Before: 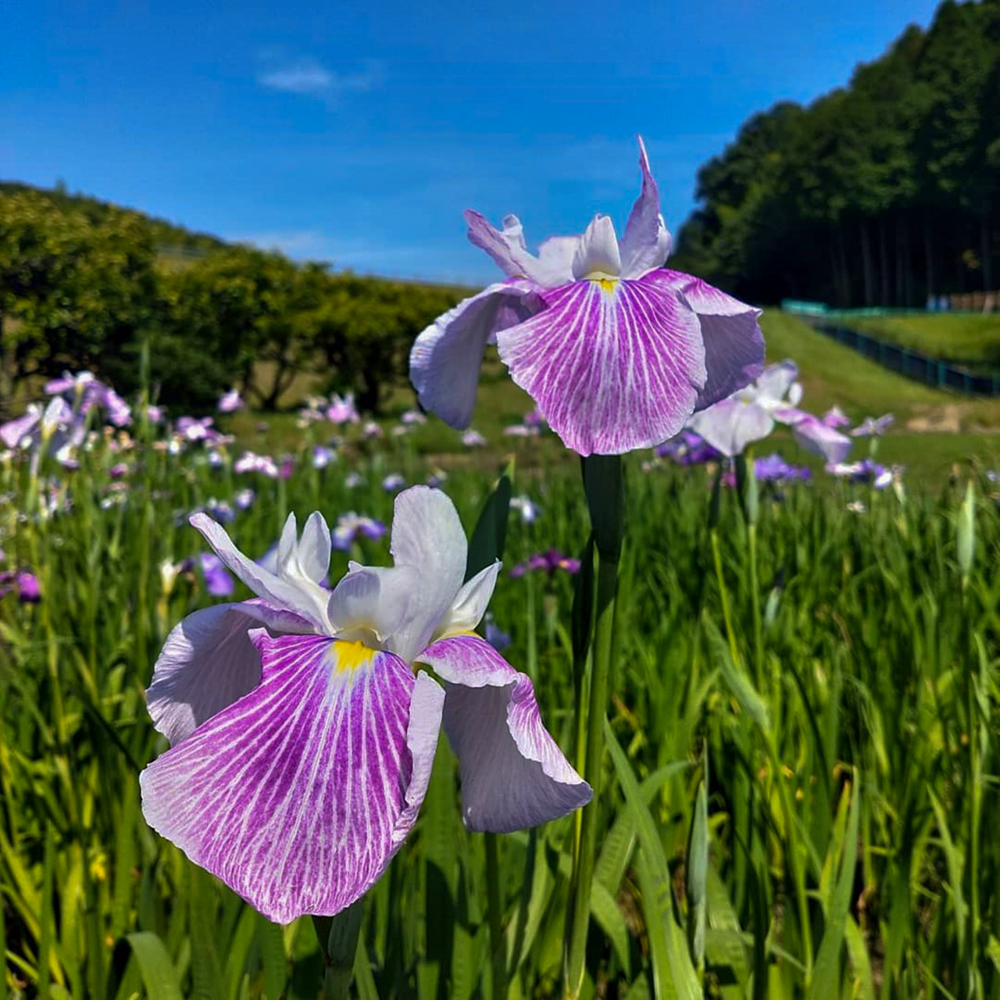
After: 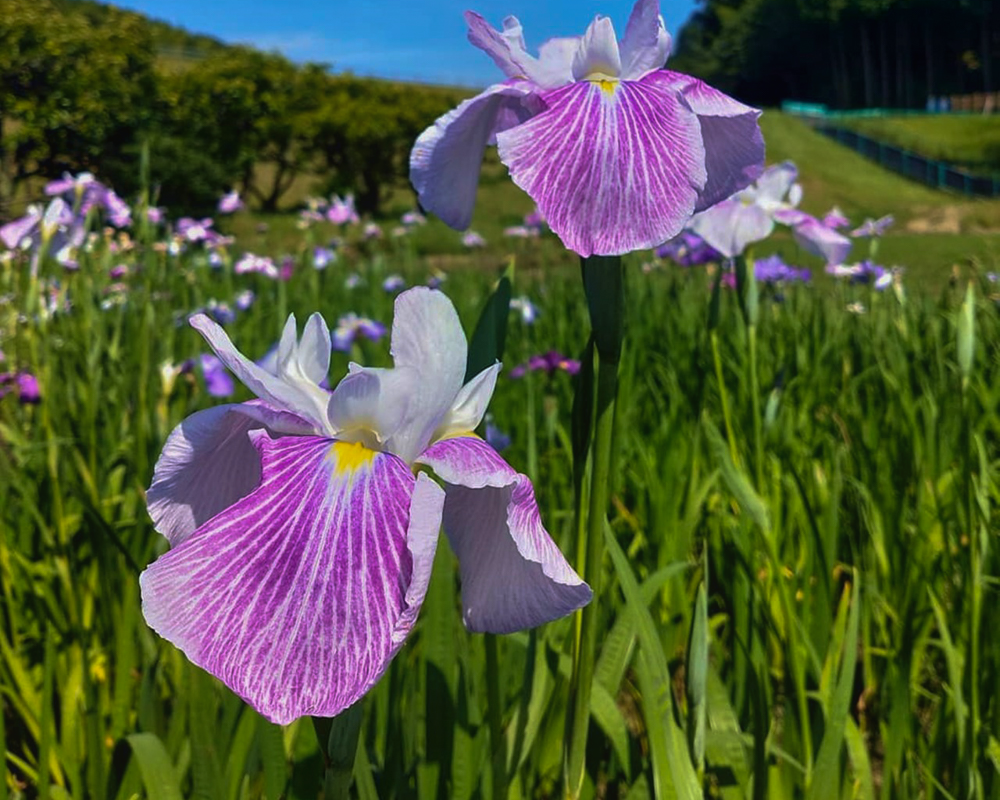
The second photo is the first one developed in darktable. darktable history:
crop and rotate: top 19.998%
velvia: on, module defaults
contrast equalizer: octaves 7, y [[0.6 ×6], [0.55 ×6], [0 ×6], [0 ×6], [0 ×6]], mix -0.3
